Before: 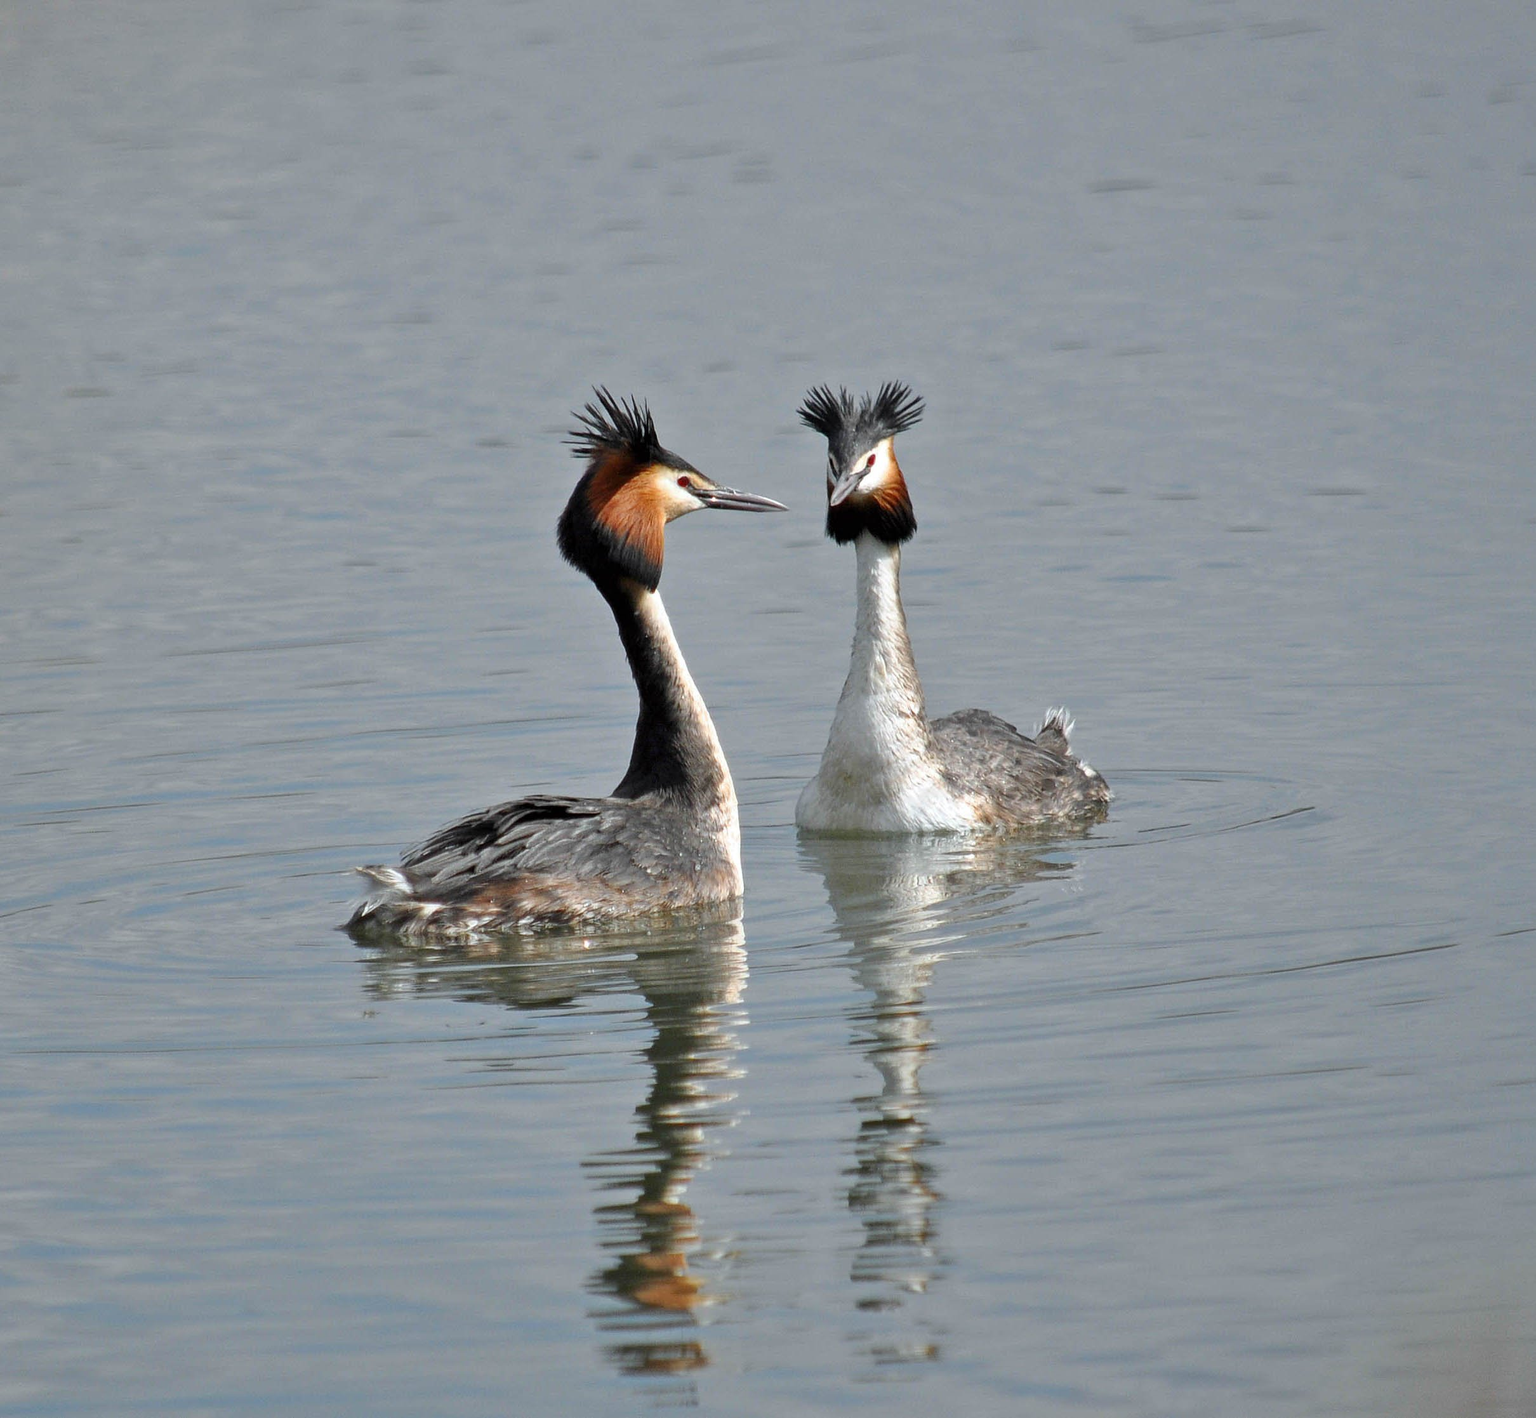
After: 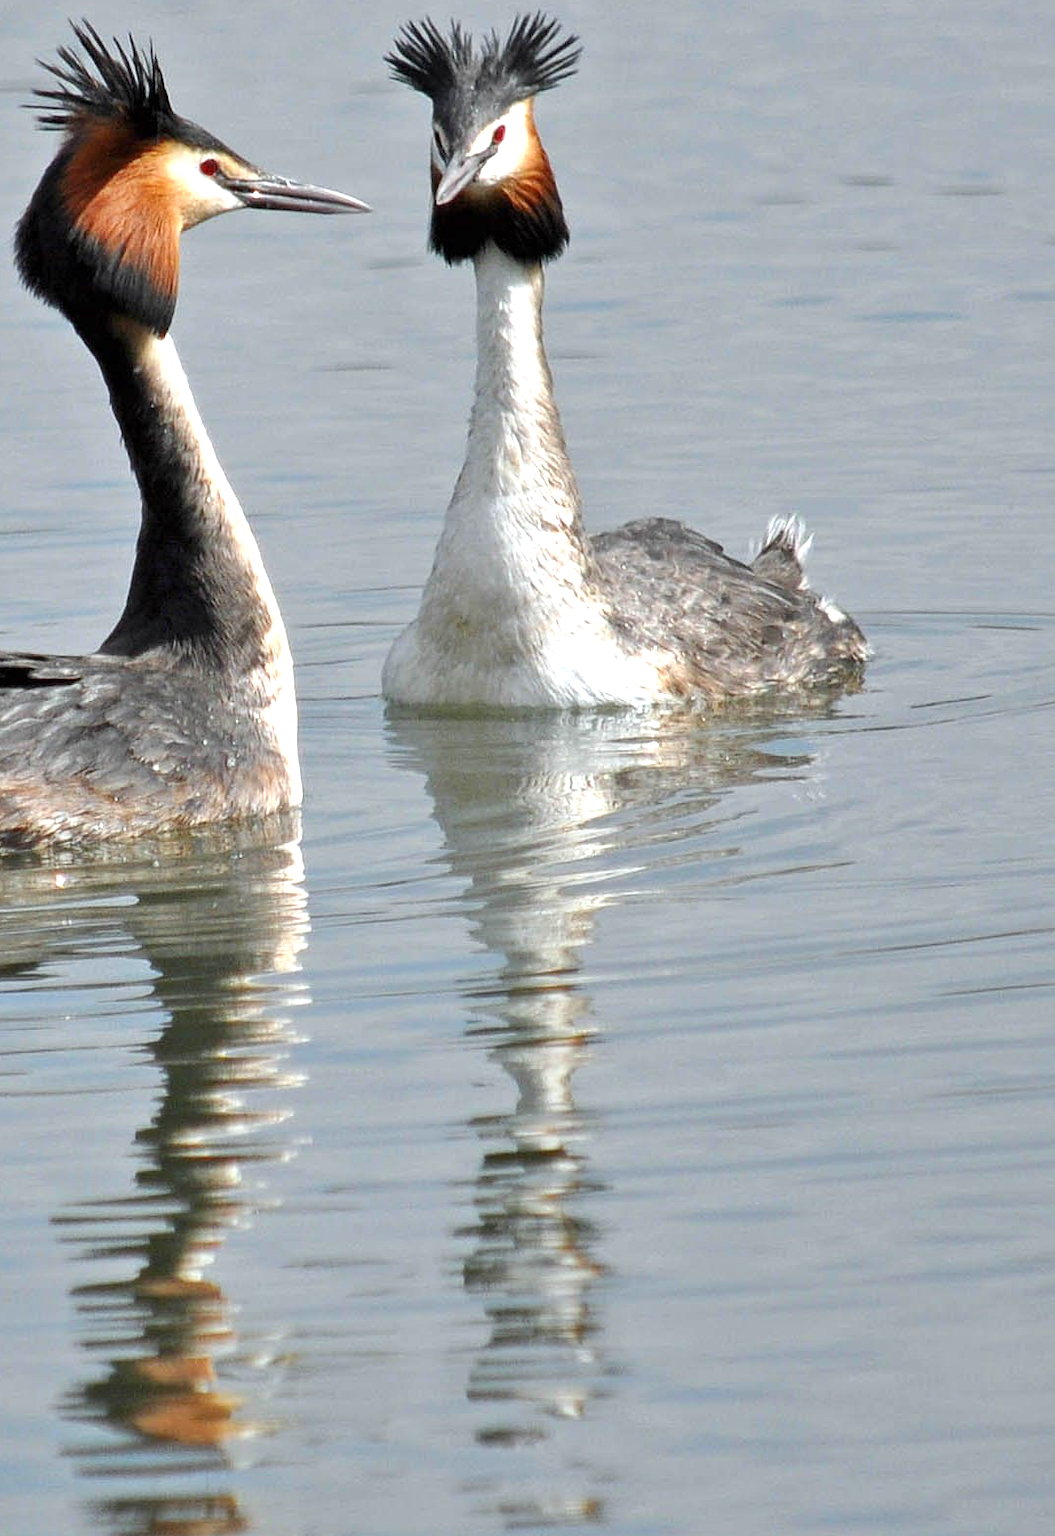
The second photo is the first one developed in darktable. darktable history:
crop: left 35.663%, top 26.323%, right 19.759%, bottom 3.408%
exposure: exposure 0.509 EV, compensate highlight preservation false
